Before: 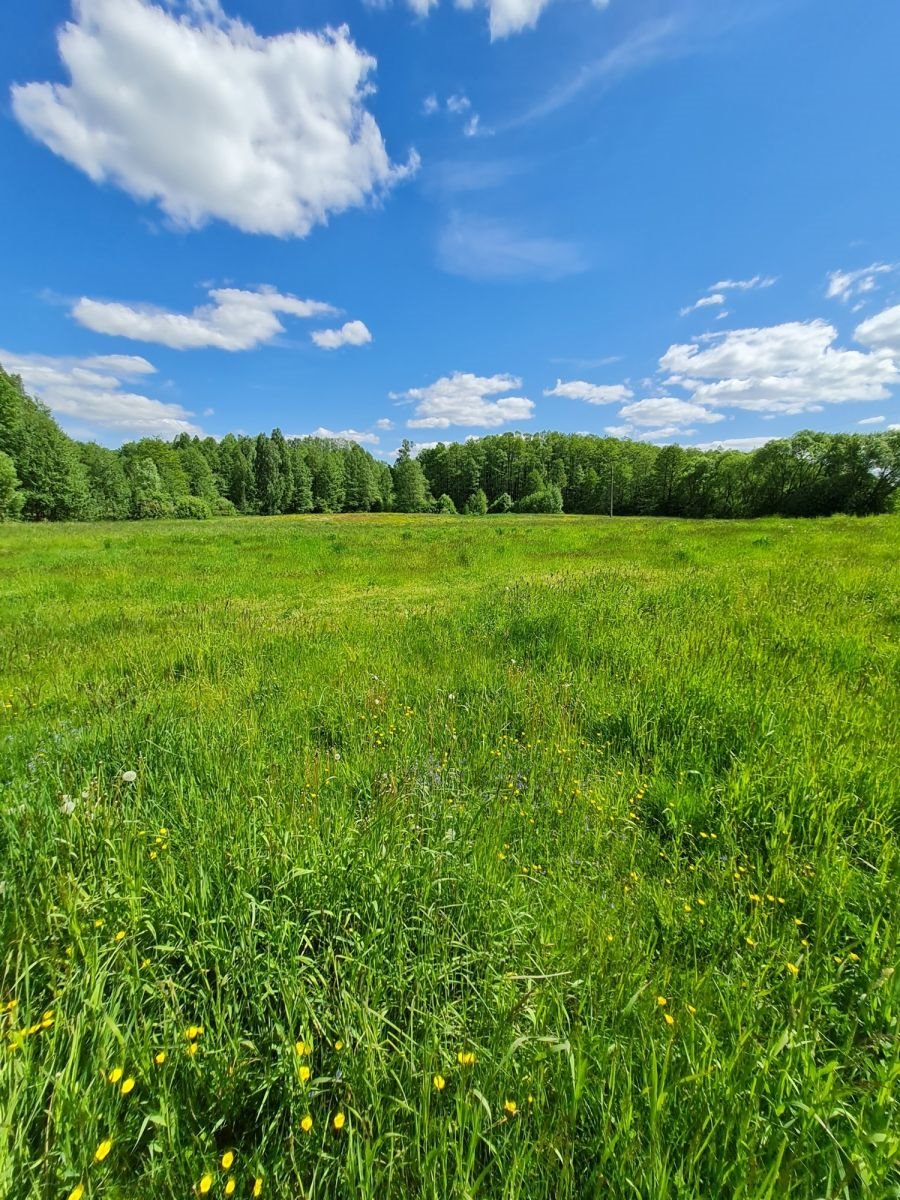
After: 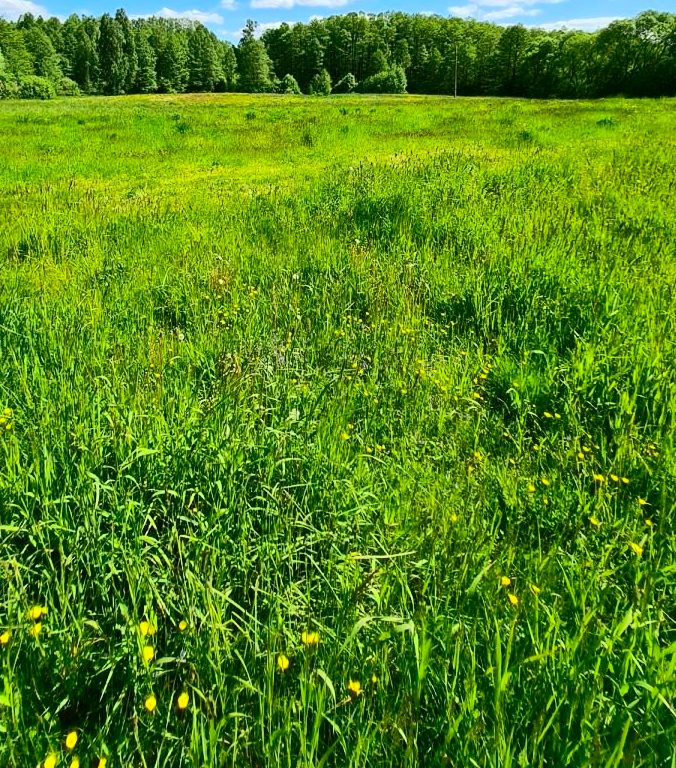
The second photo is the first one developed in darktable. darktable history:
crop and rotate: left 17.418%, top 35.024%, right 7.383%, bottom 0.912%
contrast brightness saturation: contrast 0.402, brightness 0.053, saturation 0.248
shadows and highlights: on, module defaults
